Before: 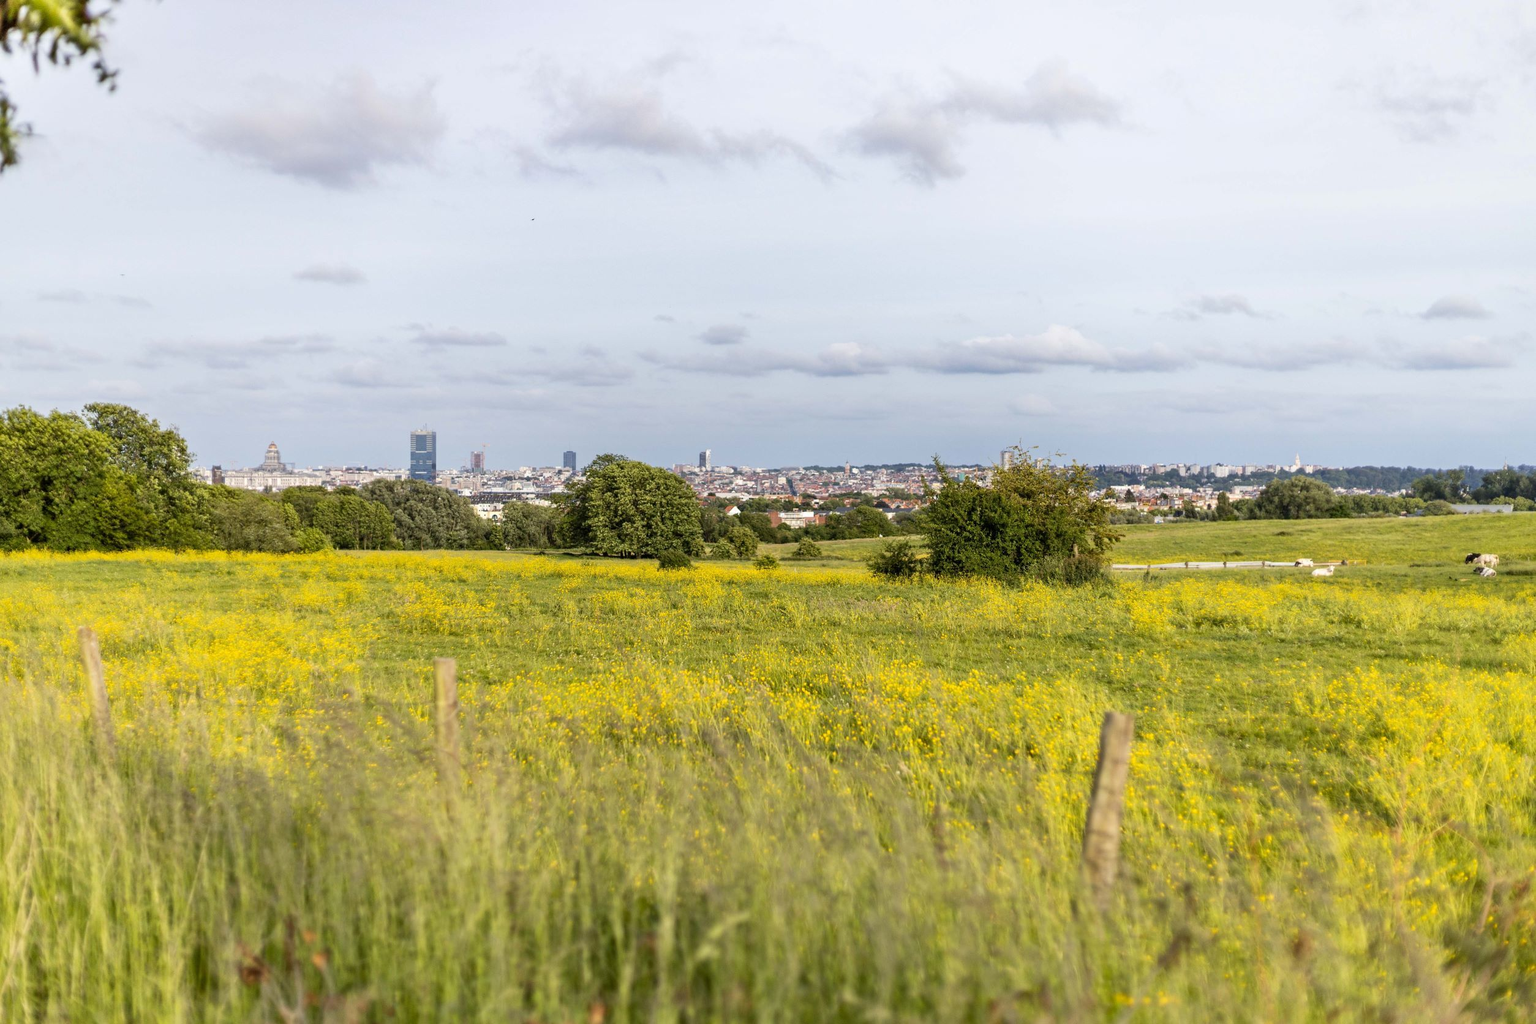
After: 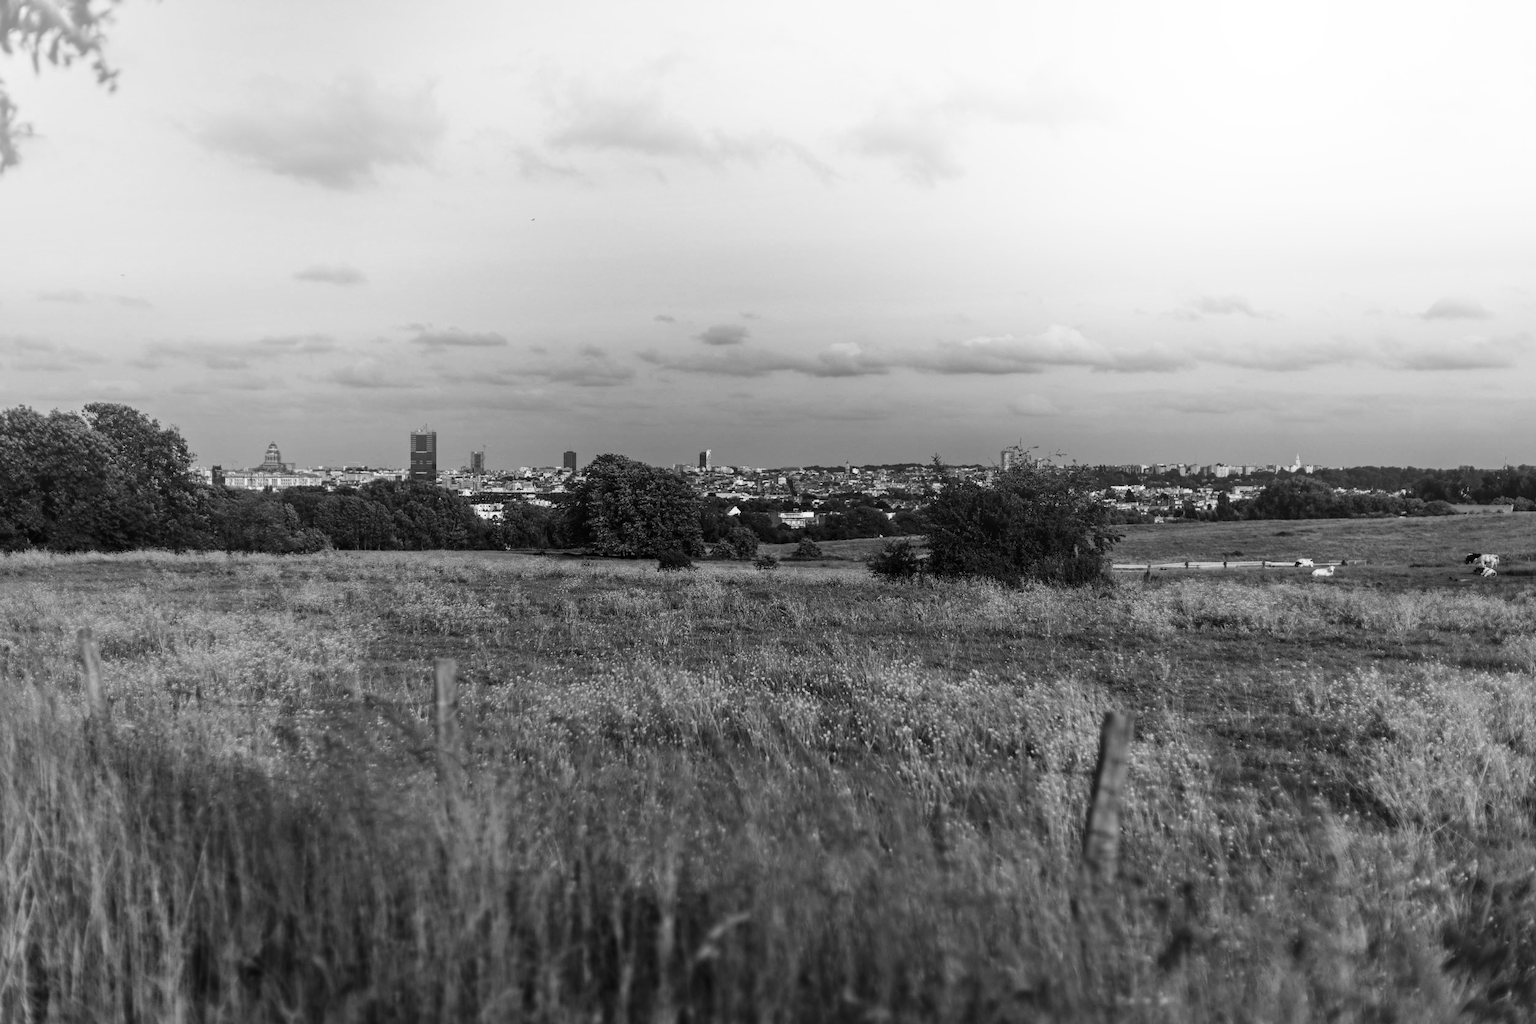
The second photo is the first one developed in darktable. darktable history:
contrast brightness saturation: contrast -0.03, brightness -0.59, saturation -1
bloom: size 40%
